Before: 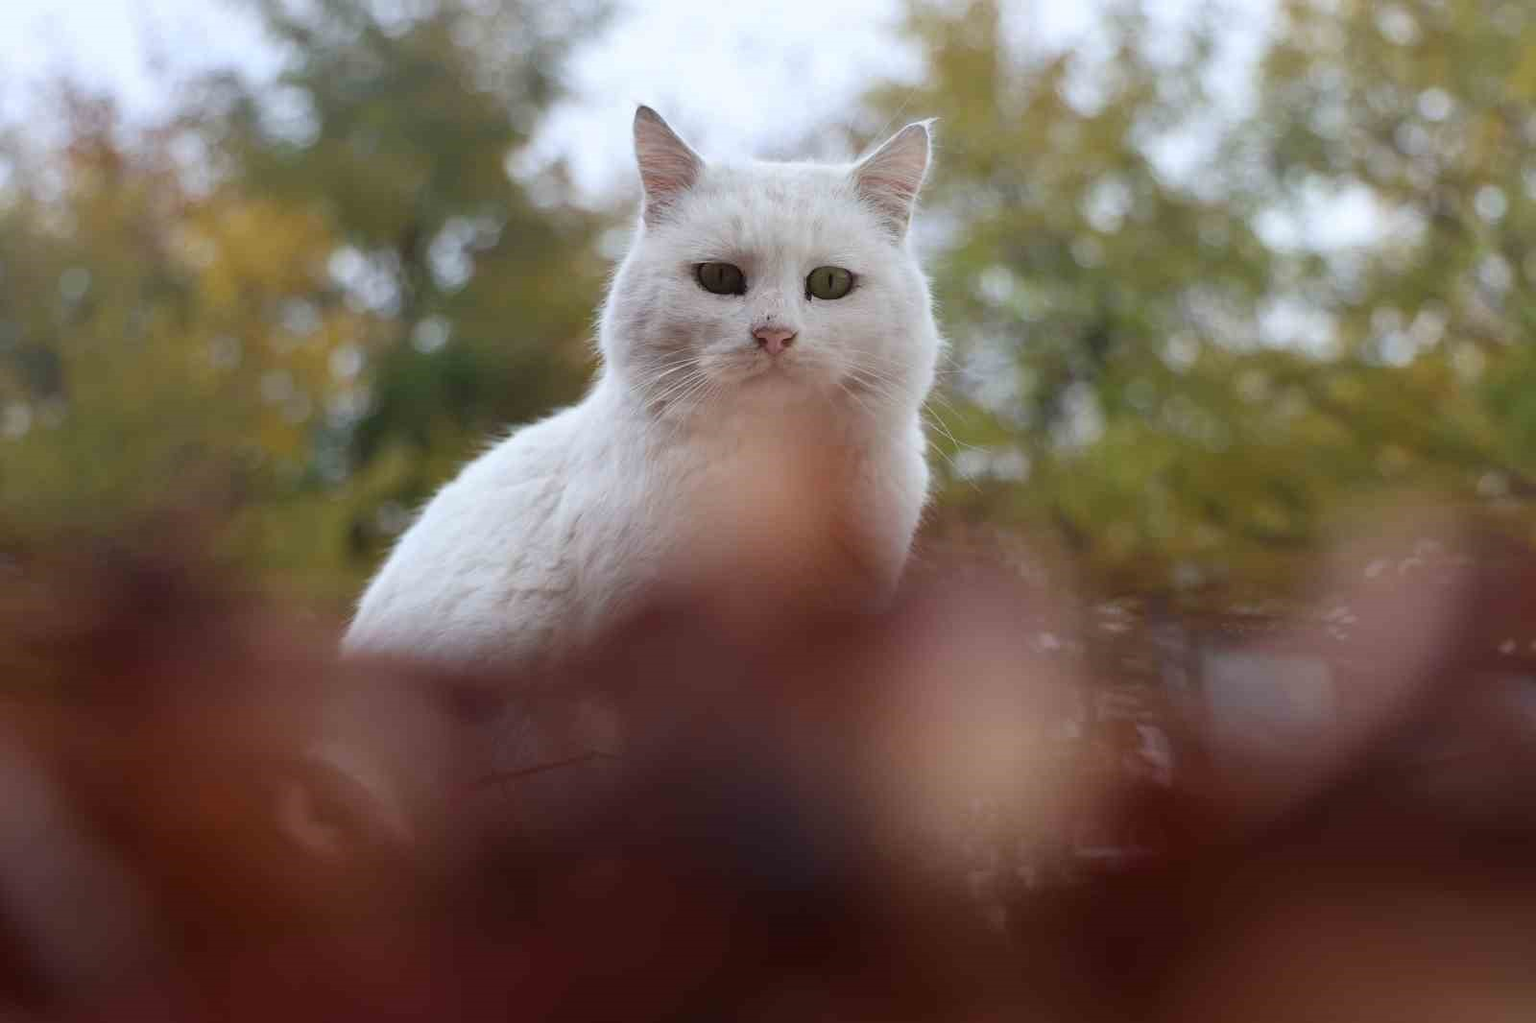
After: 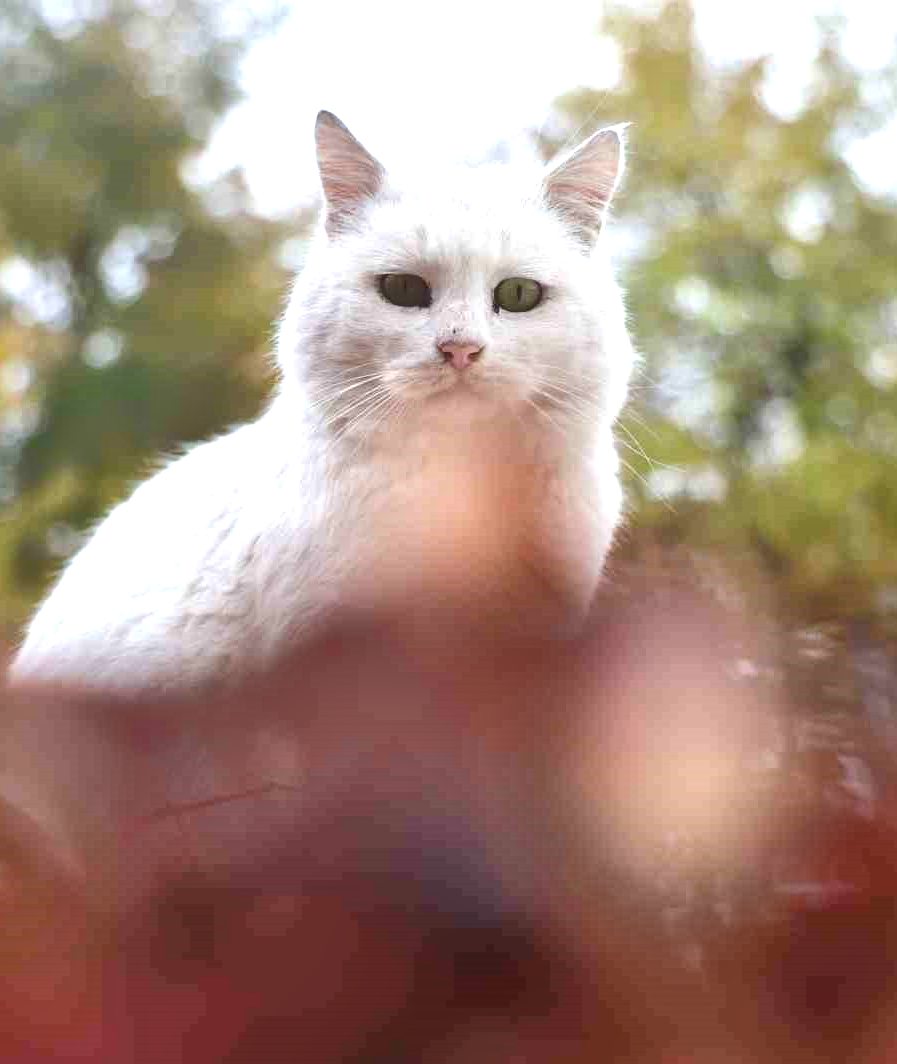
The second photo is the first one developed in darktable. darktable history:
crop: left 21.674%, right 22.086%
tone equalizer: -8 EV -0.528 EV, -7 EV -0.319 EV, -6 EV -0.083 EV, -5 EV 0.413 EV, -4 EV 0.985 EV, -3 EV 0.791 EV, -2 EV -0.01 EV, -1 EV 0.14 EV, +0 EV -0.012 EV, smoothing 1
local contrast: mode bilateral grid, contrast 20, coarseness 50, detail 120%, midtone range 0.2
exposure: black level correction 0, exposure 0.95 EV, compensate exposure bias true, compensate highlight preservation false
